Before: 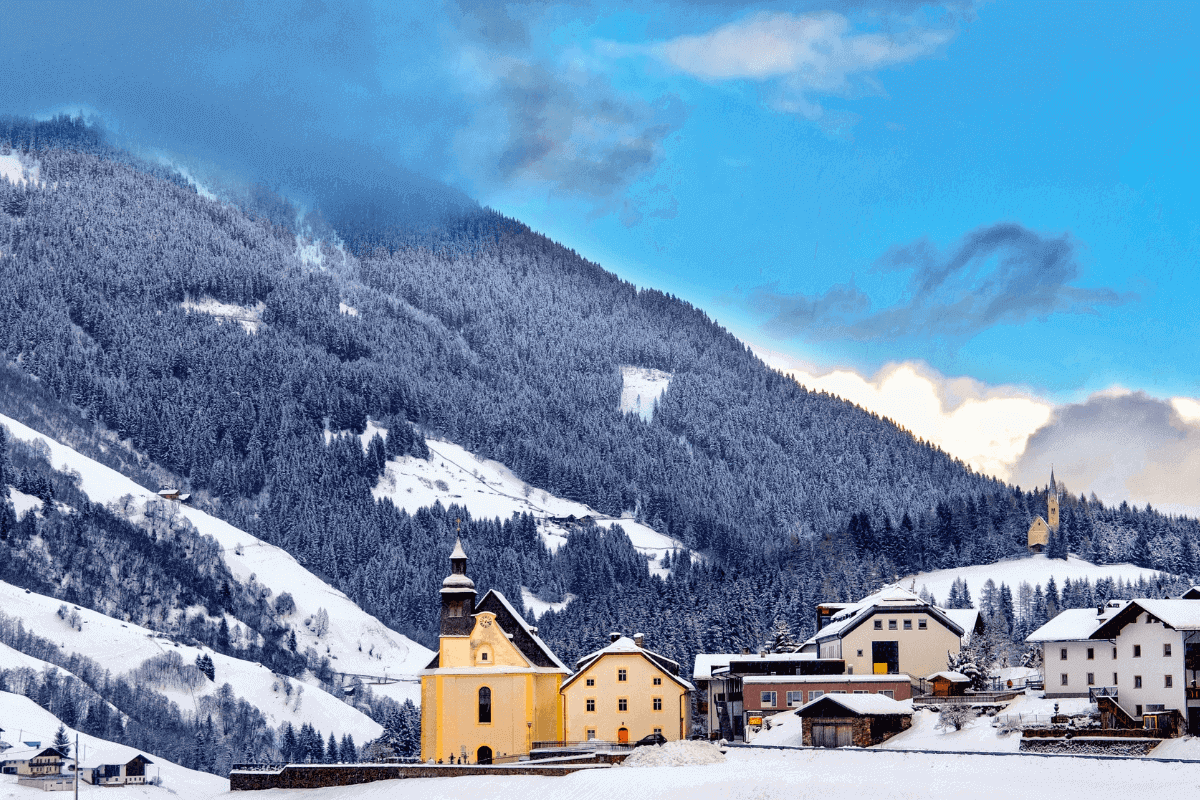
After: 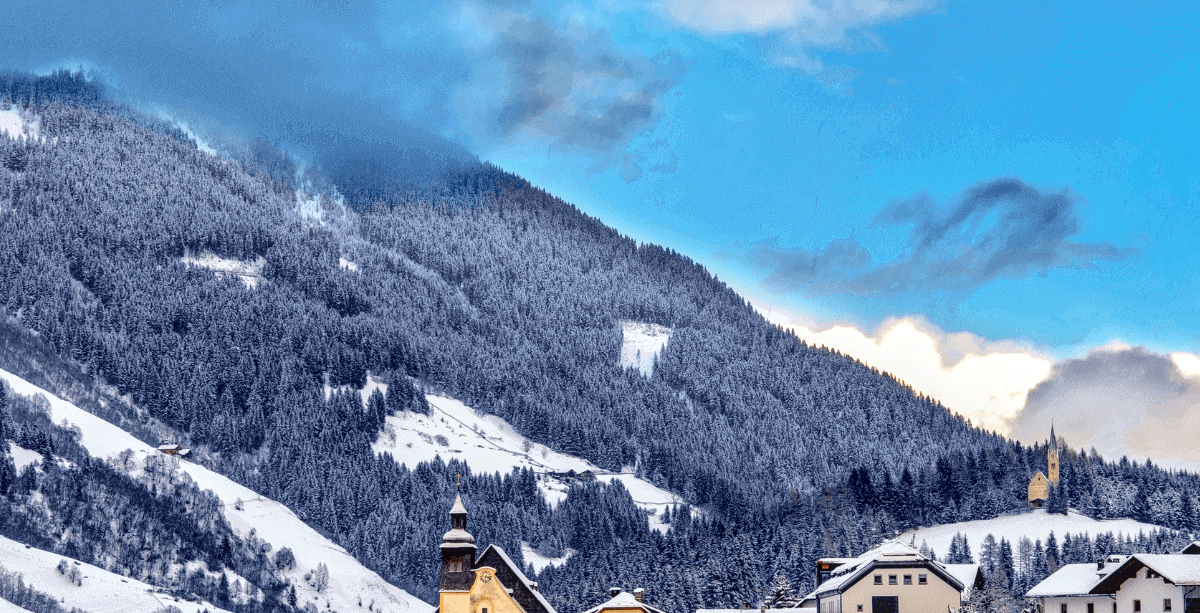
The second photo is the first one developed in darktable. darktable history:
crop: top 5.667%, bottom 17.637%
local contrast: on, module defaults
